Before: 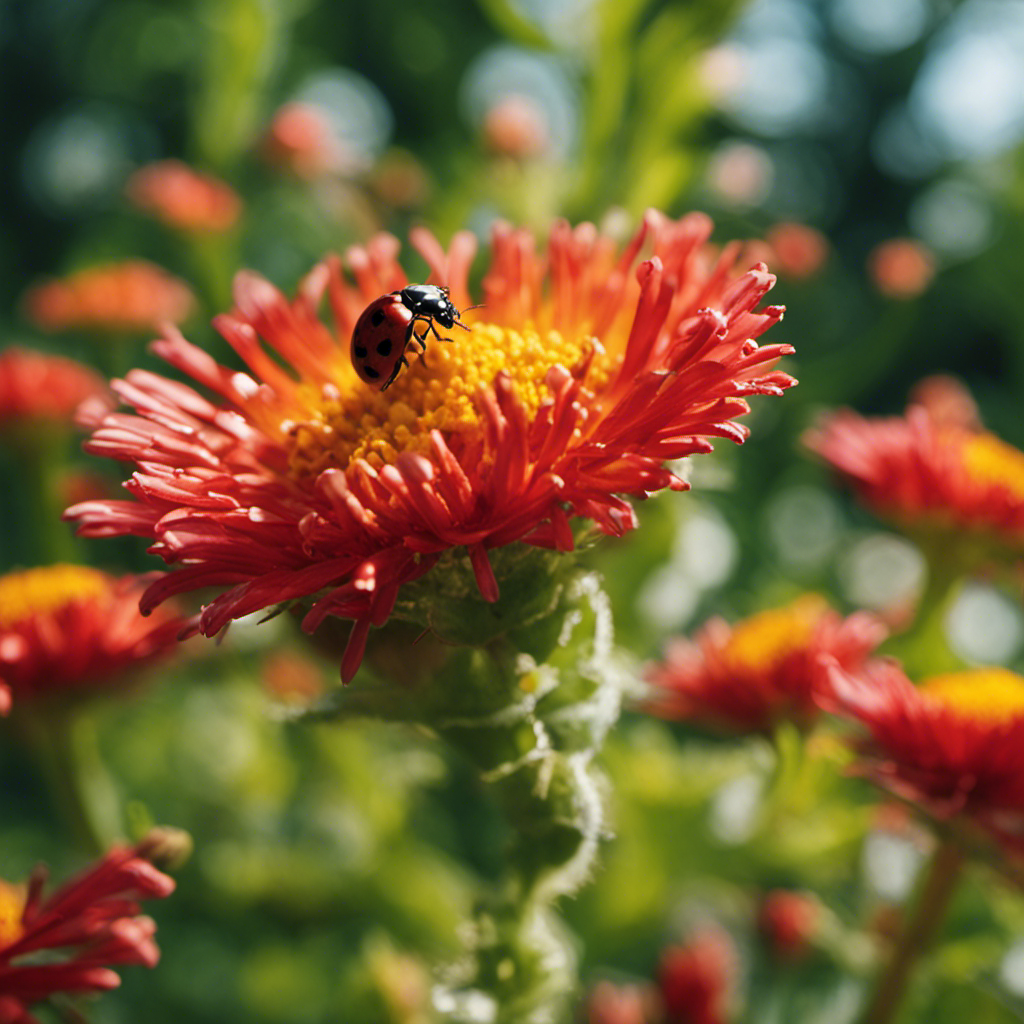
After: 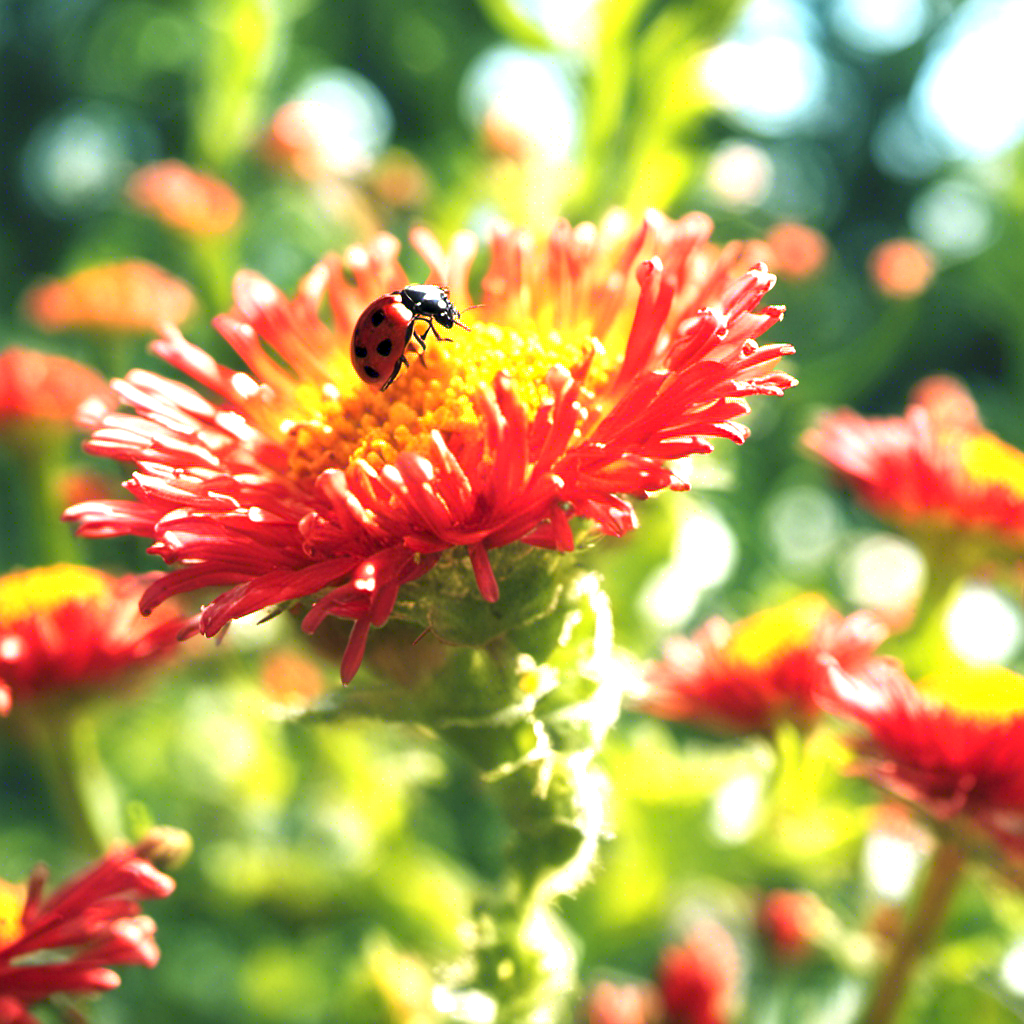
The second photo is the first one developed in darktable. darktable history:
exposure: black level correction 0.001, exposure 1.725 EV, compensate highlight preservation false
